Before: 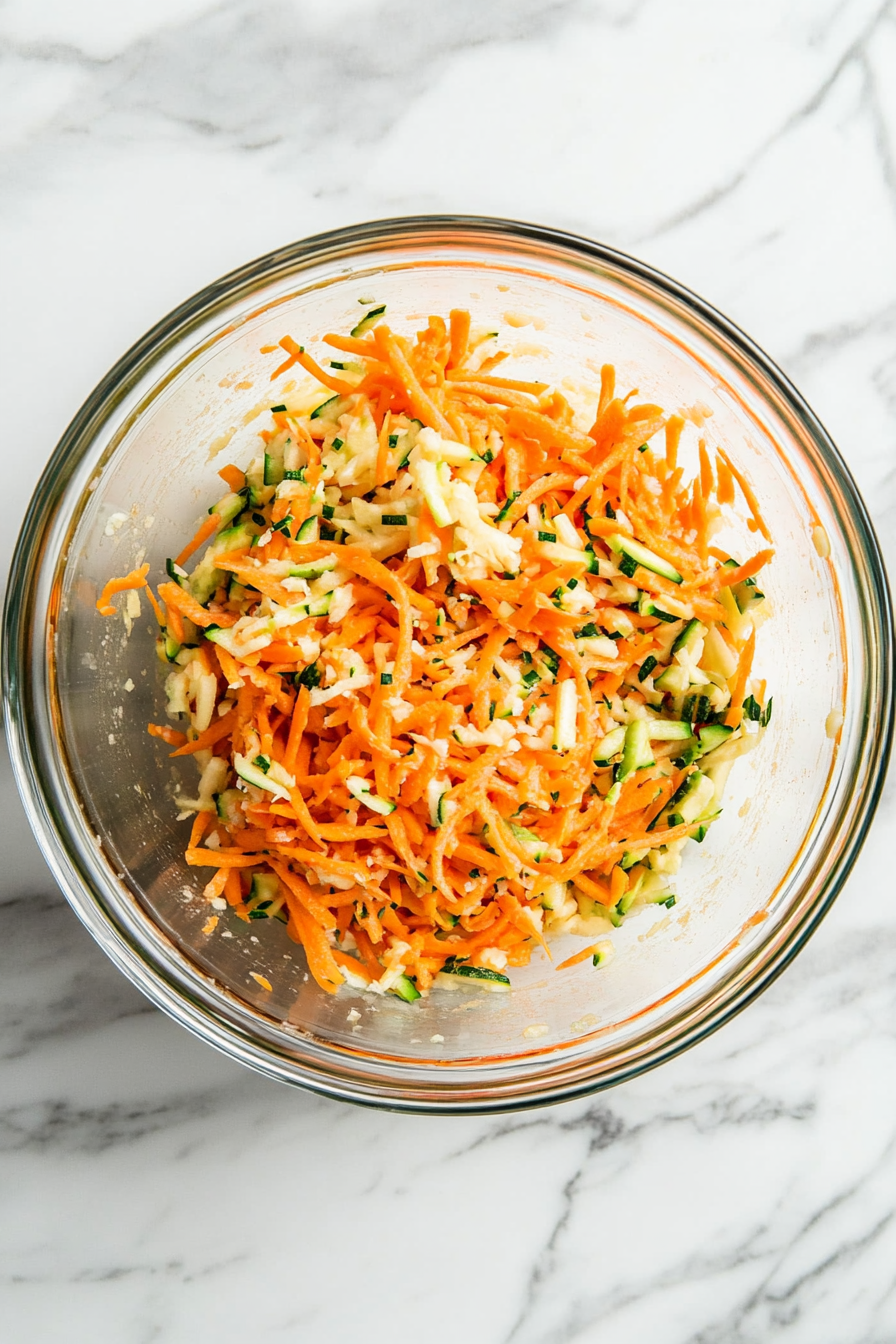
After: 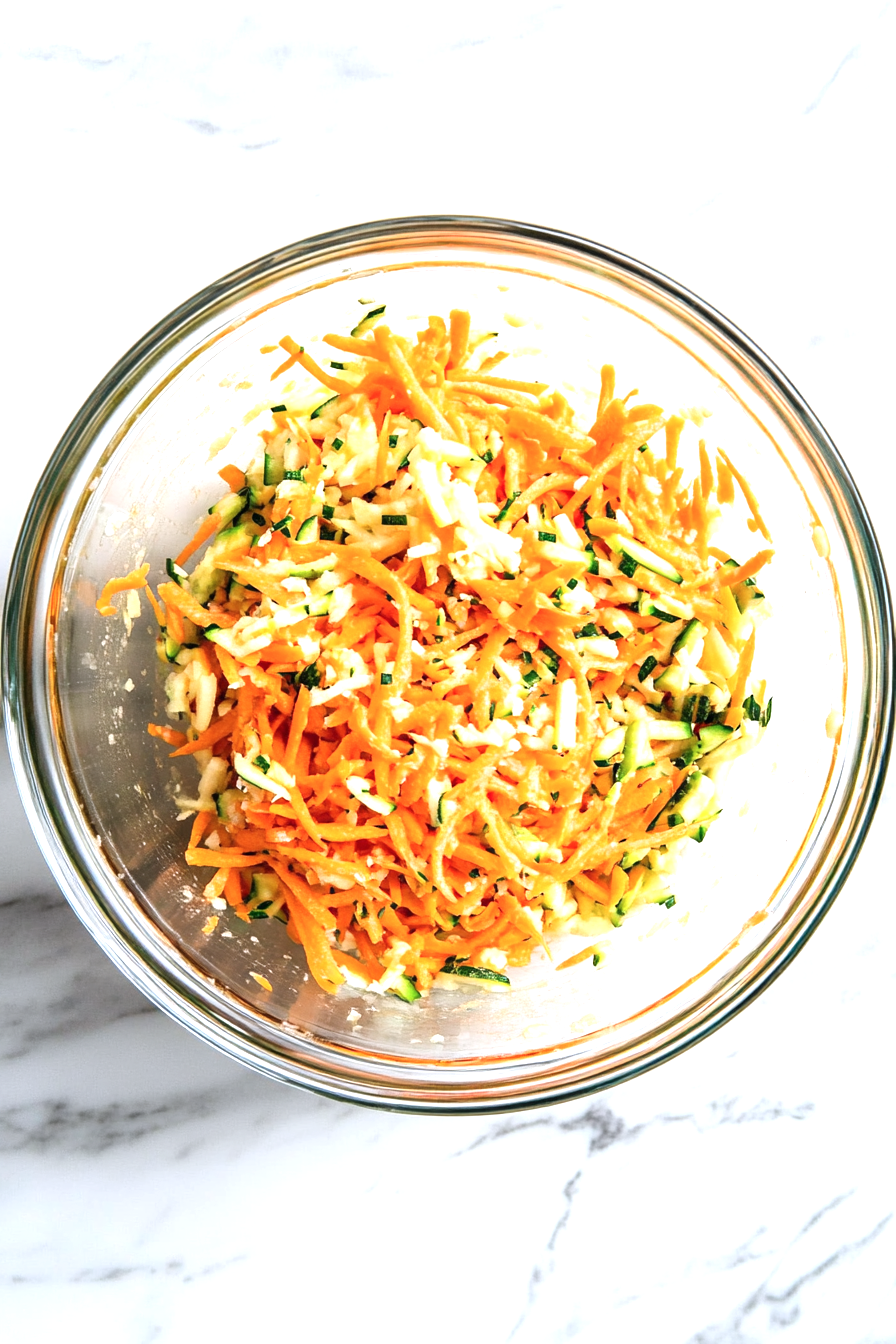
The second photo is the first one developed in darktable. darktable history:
exposure: black level correction 0, exposure 0.699 EV, compensate highlight preservation false
sharpen: radius 2.883, amount 0.865, threshold 47.342
color calibration: illuminant as shot in camera, x 0.358, y 0.373, temperature 4628.91 K, saturation algorithm version 1 (2020)
